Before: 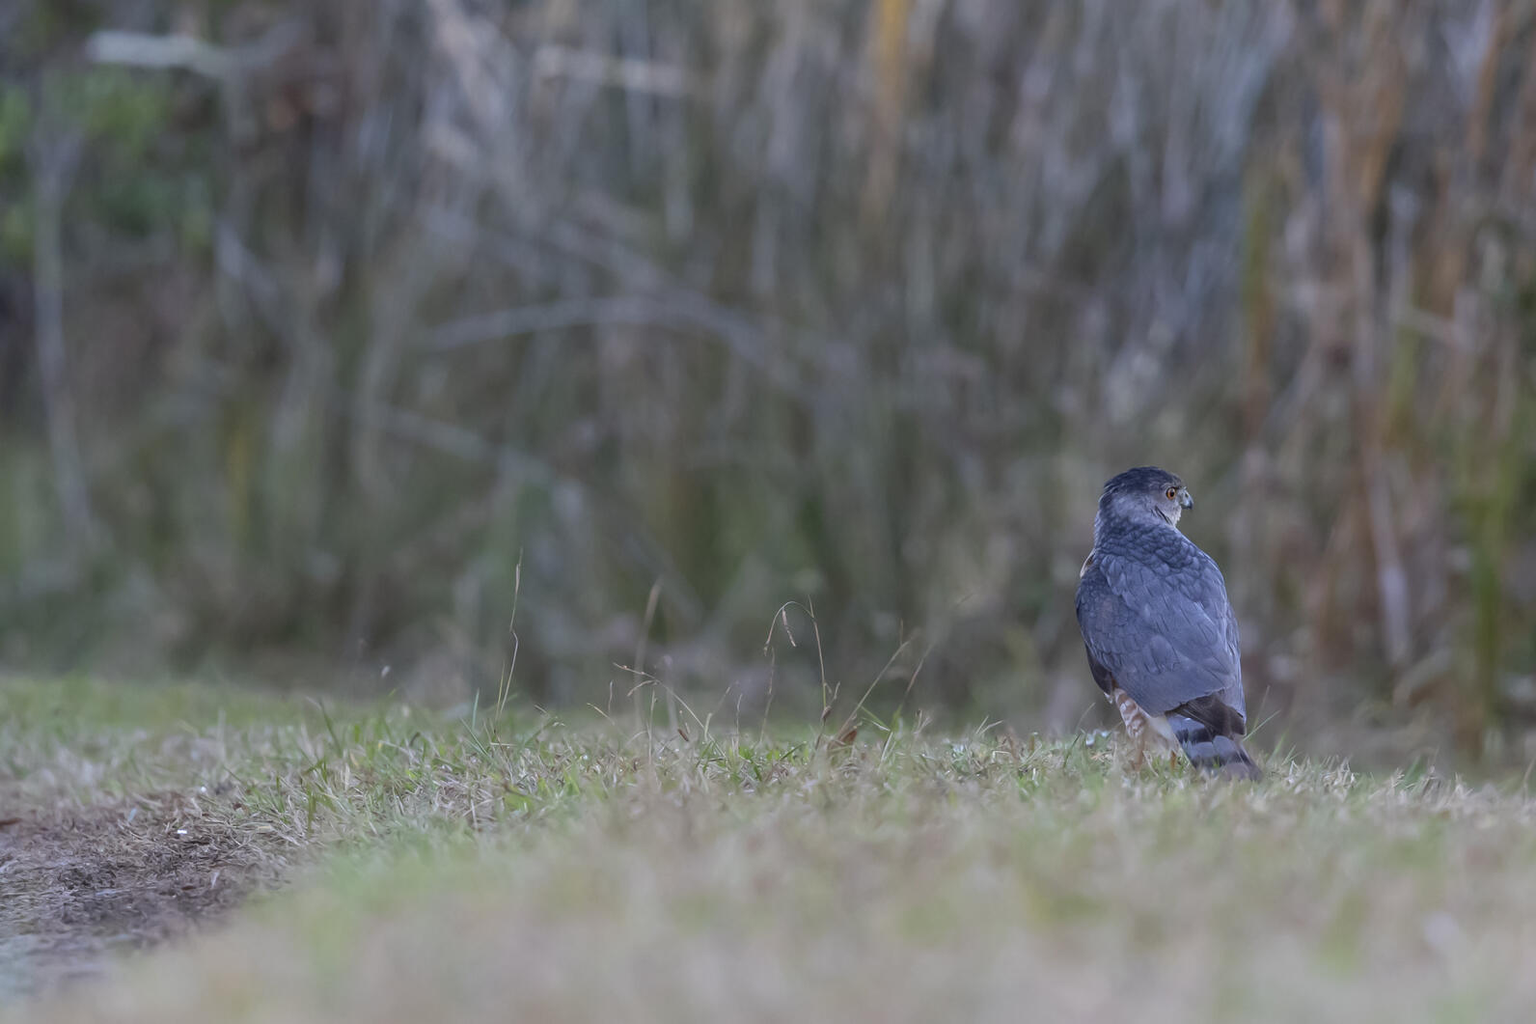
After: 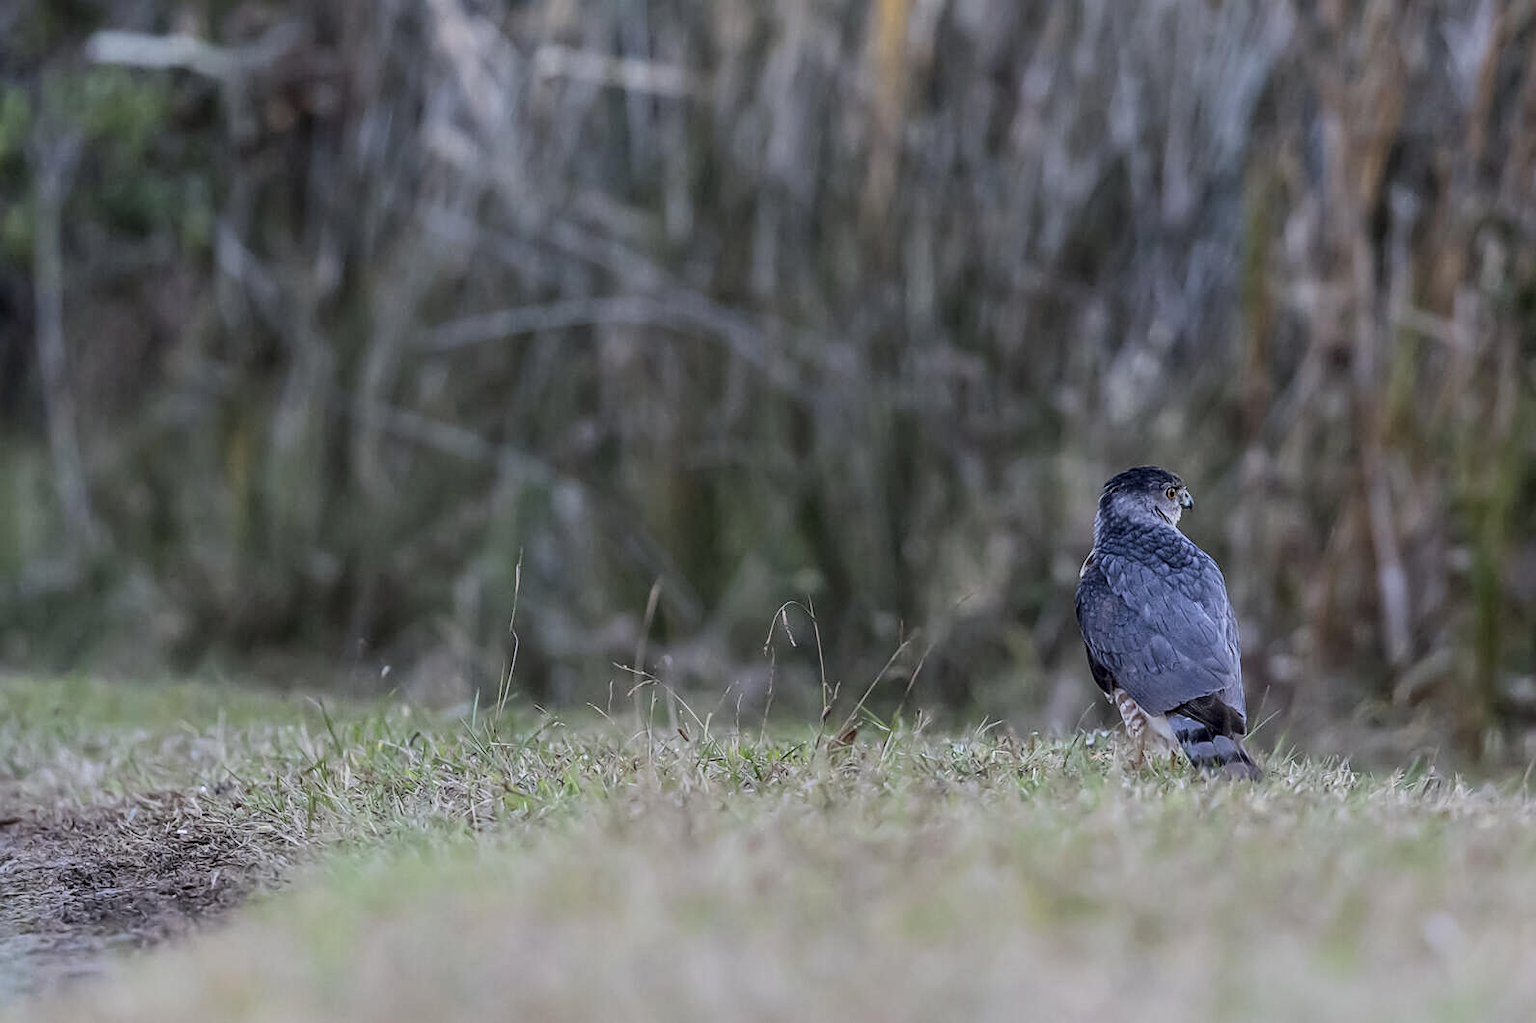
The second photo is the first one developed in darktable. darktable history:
sharpen: on, module defaults
local contrast: detail 130%
filmic rgb: black relative exposure -7.5 EV, white relative exposure 5 EV, hardness 3.31, contrast 1.3, contrast in shadows safe
